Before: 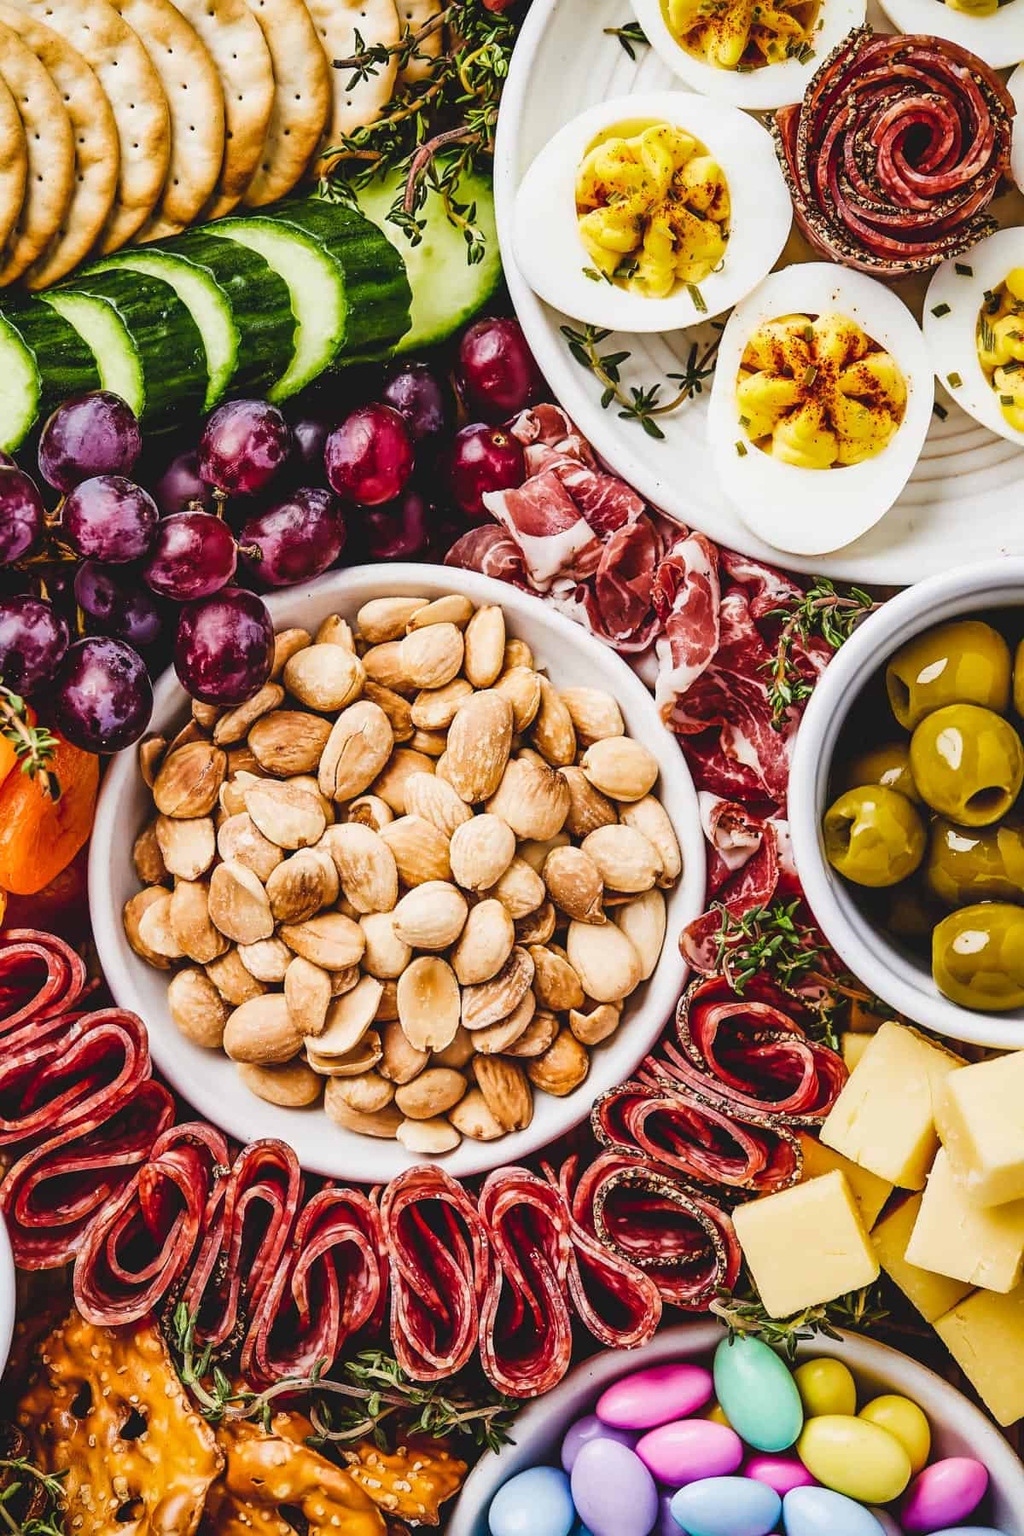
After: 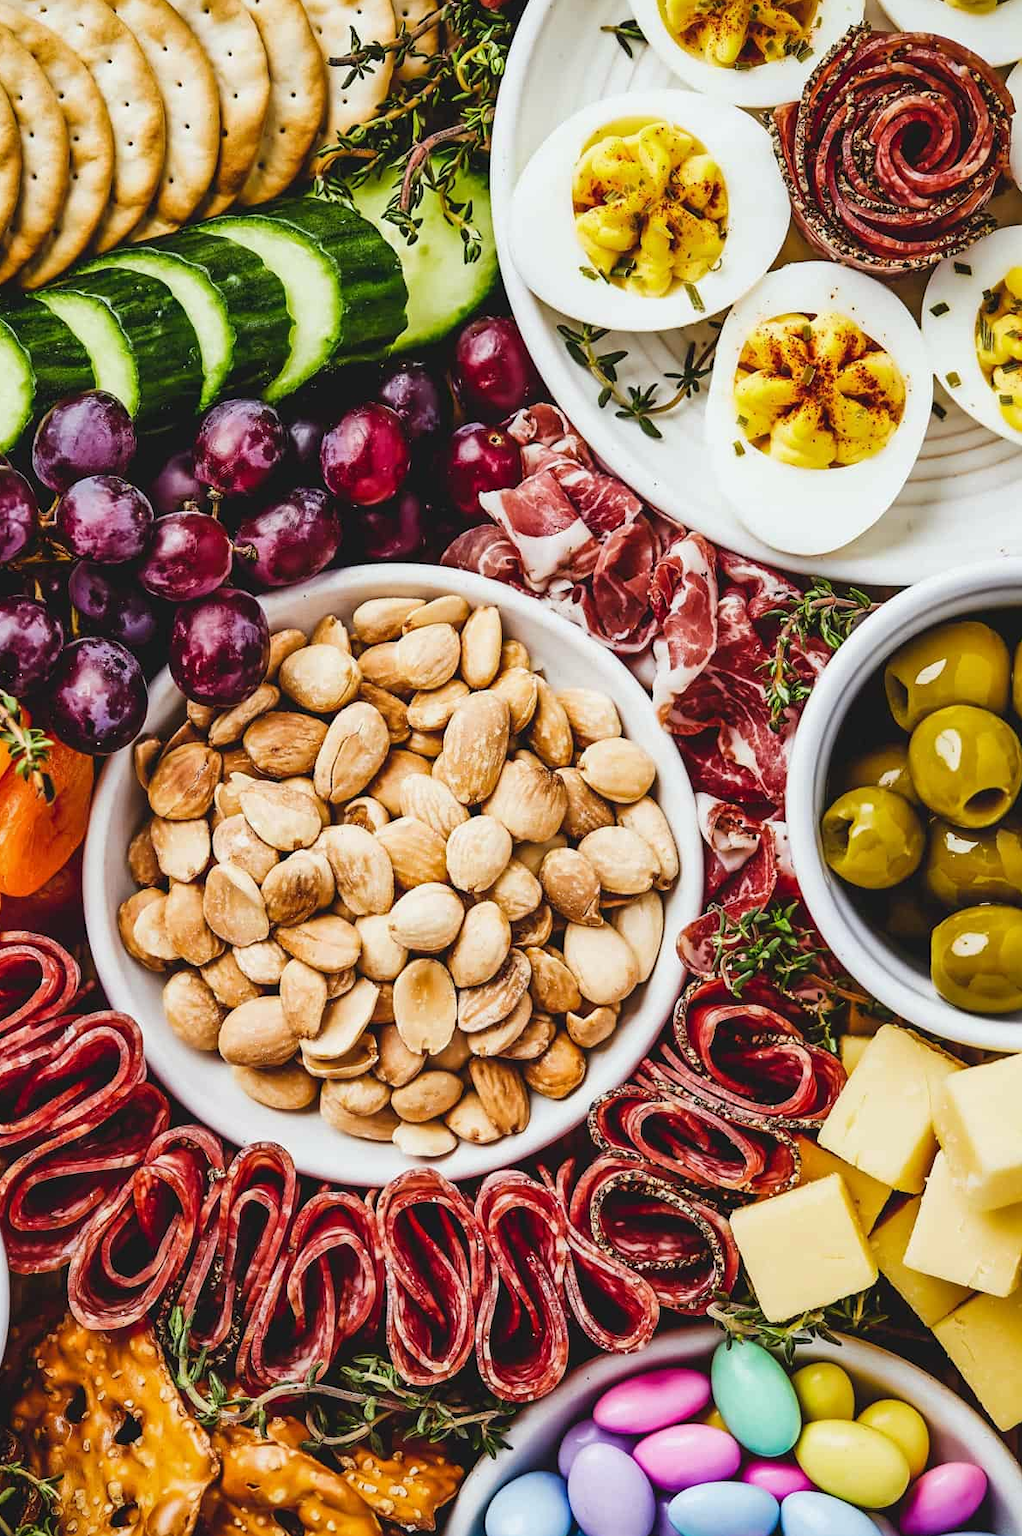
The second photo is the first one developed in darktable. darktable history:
crop and rotate: left 0.614%, top 0.179%, bottom 0.309%
white balance: red 0.978, blue 0.999
